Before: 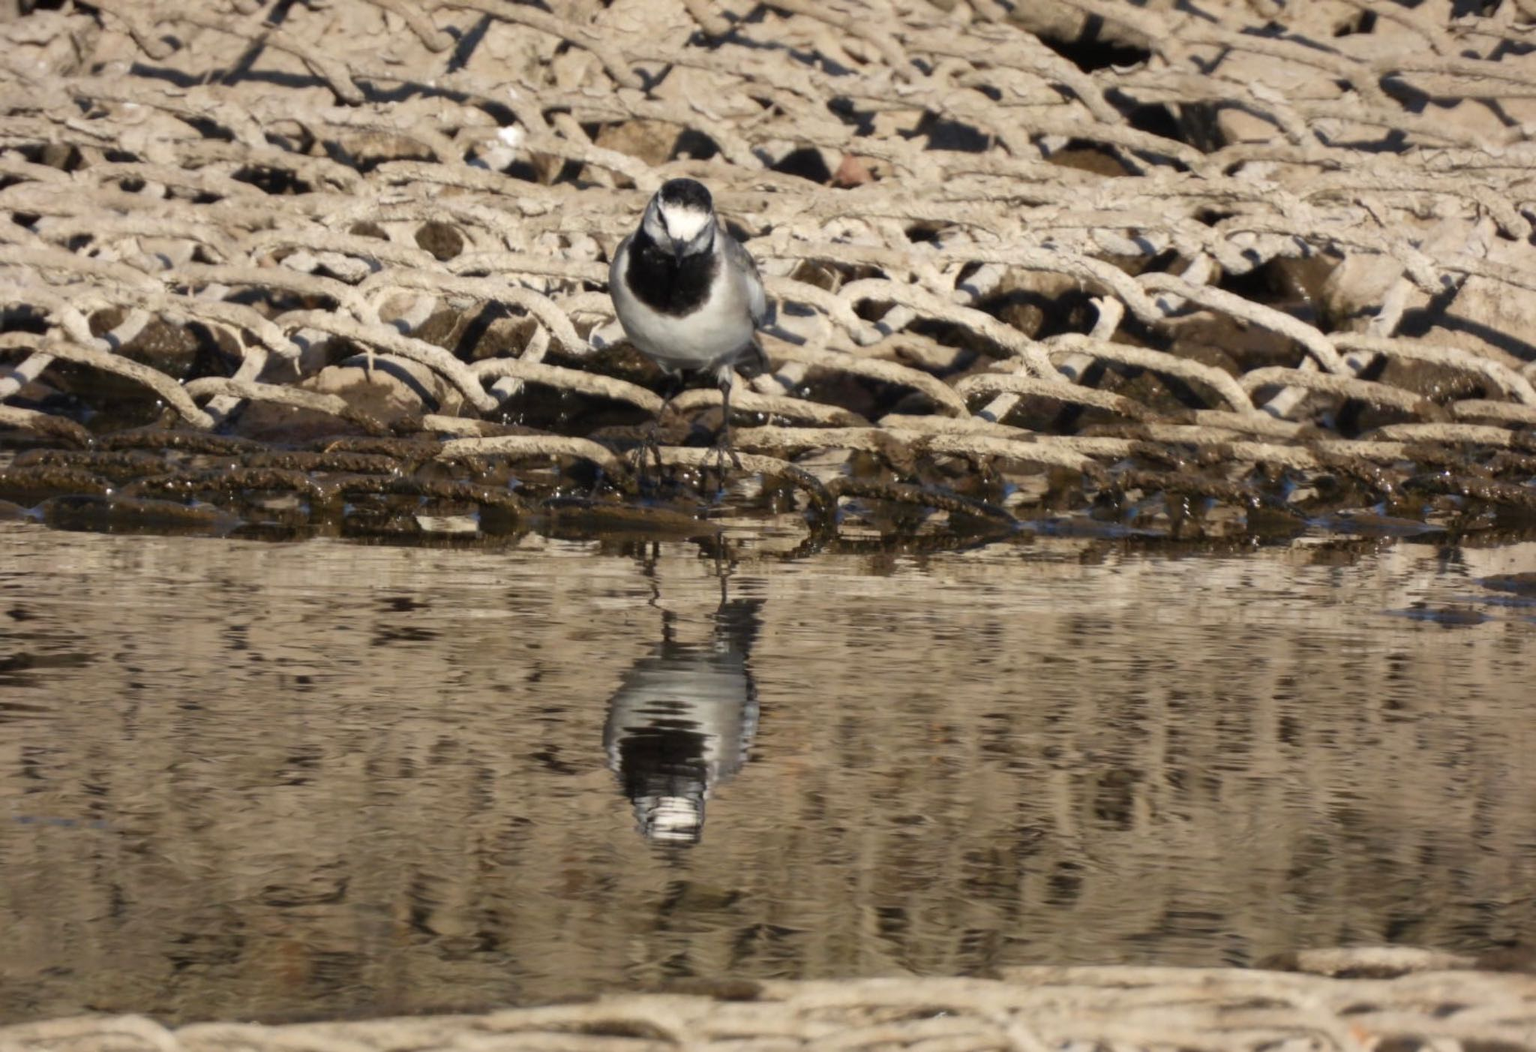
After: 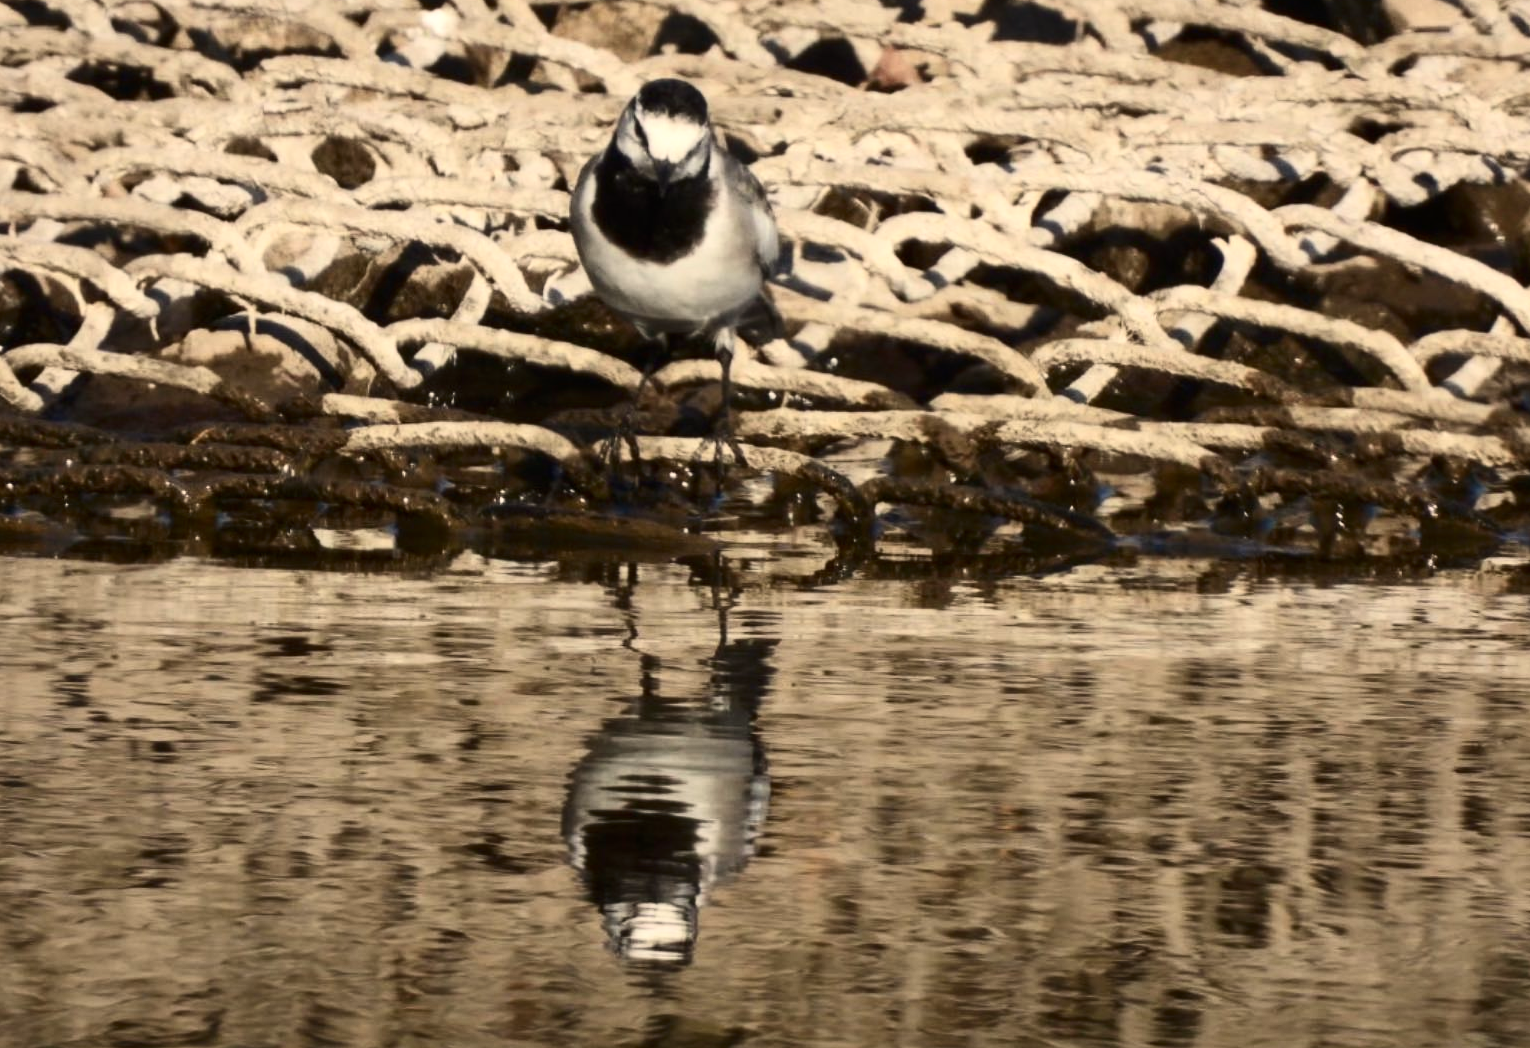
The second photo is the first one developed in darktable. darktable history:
contrast brightness saturation: contrast 0.28
crop and rotate: left 11.831%, top 11.346%, right 13.429%, bottom 13.899%
white balance: red 1.045, blue 0.932
